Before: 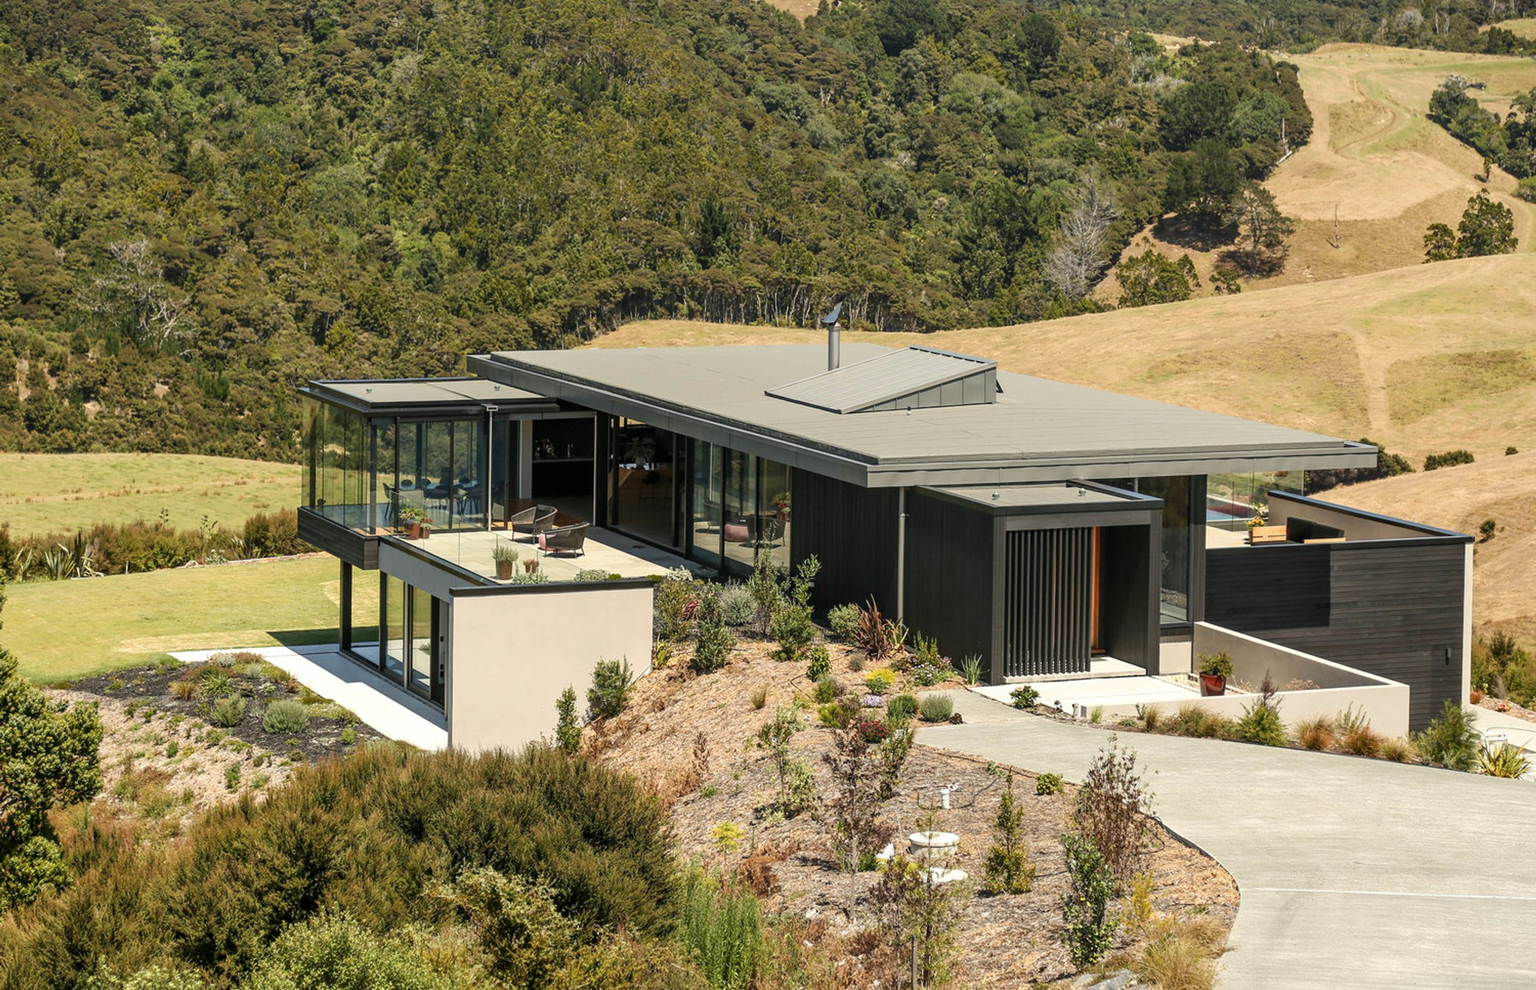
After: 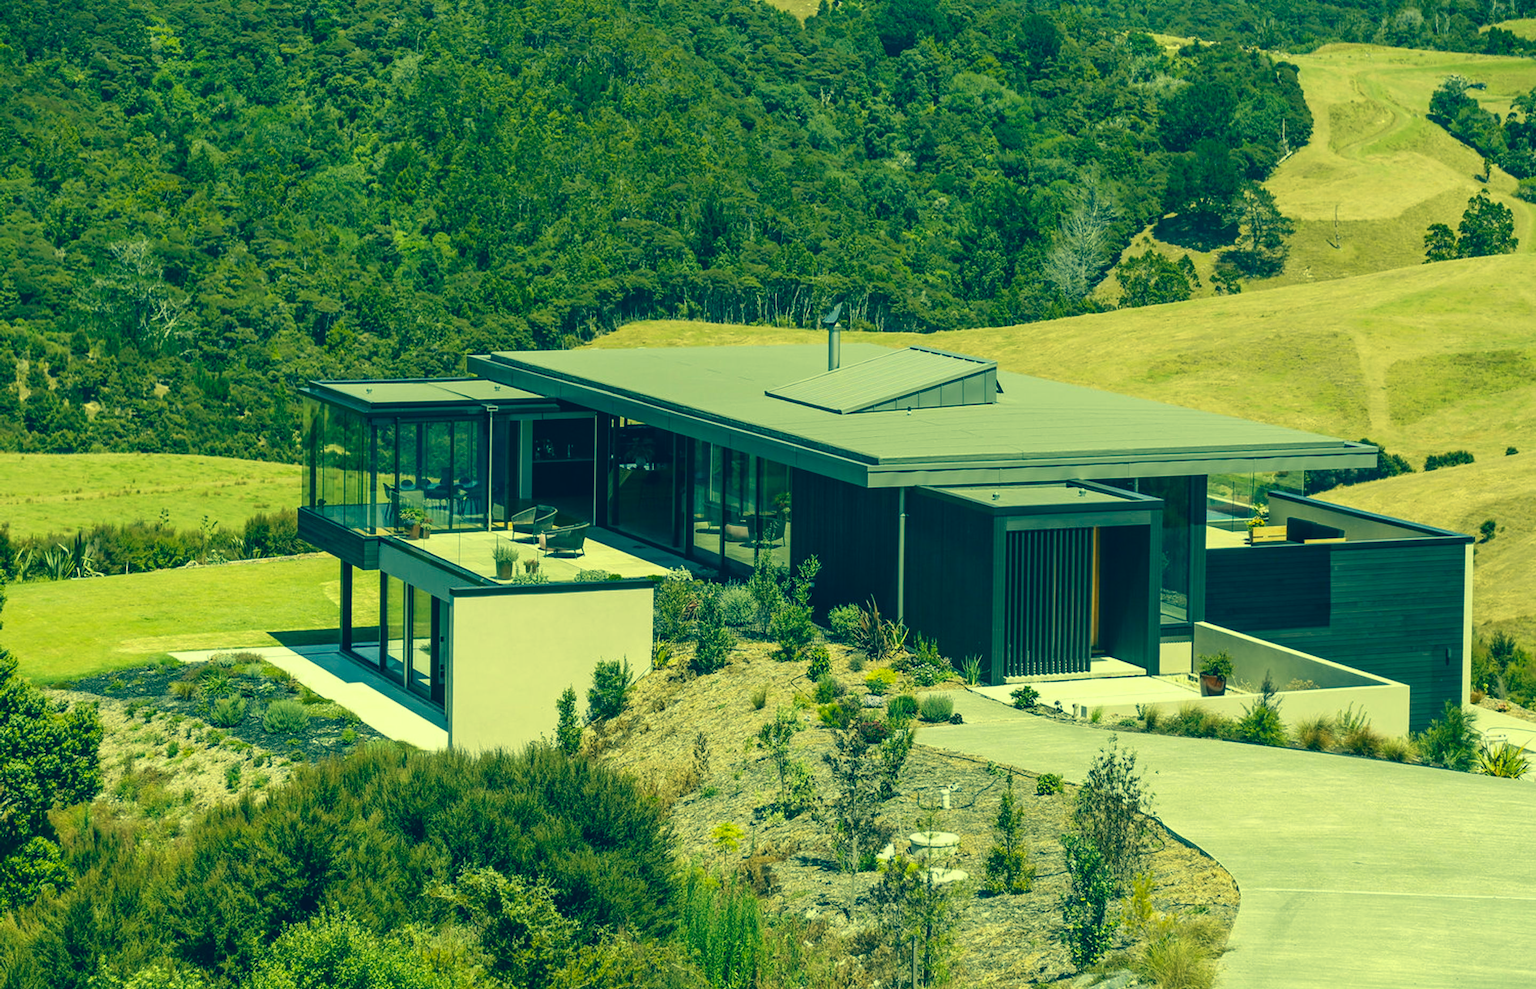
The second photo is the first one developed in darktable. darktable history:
color correction: highlights a* -16, highlights b* 39.71, shadows a* -39.58, shadows b* -26.6
